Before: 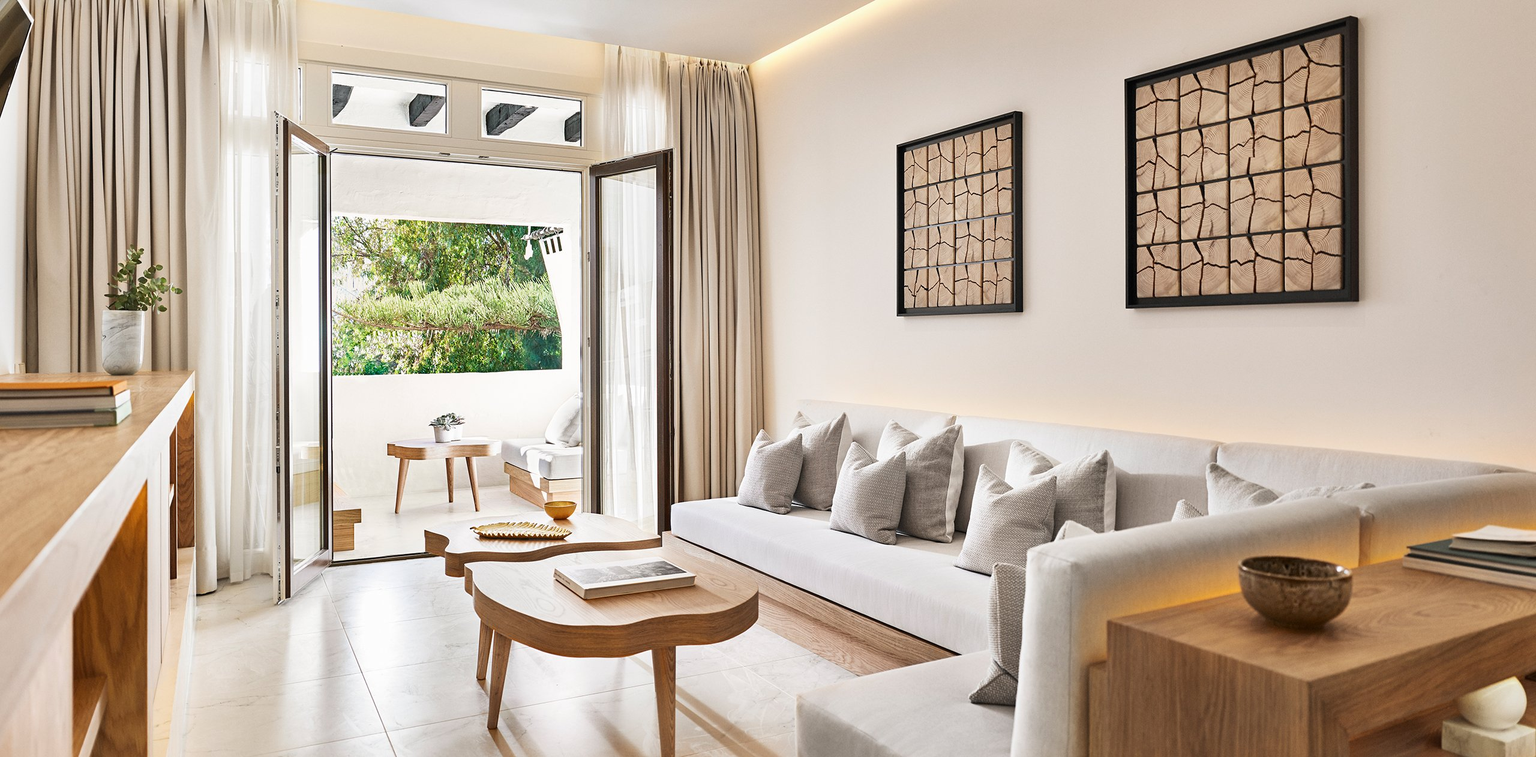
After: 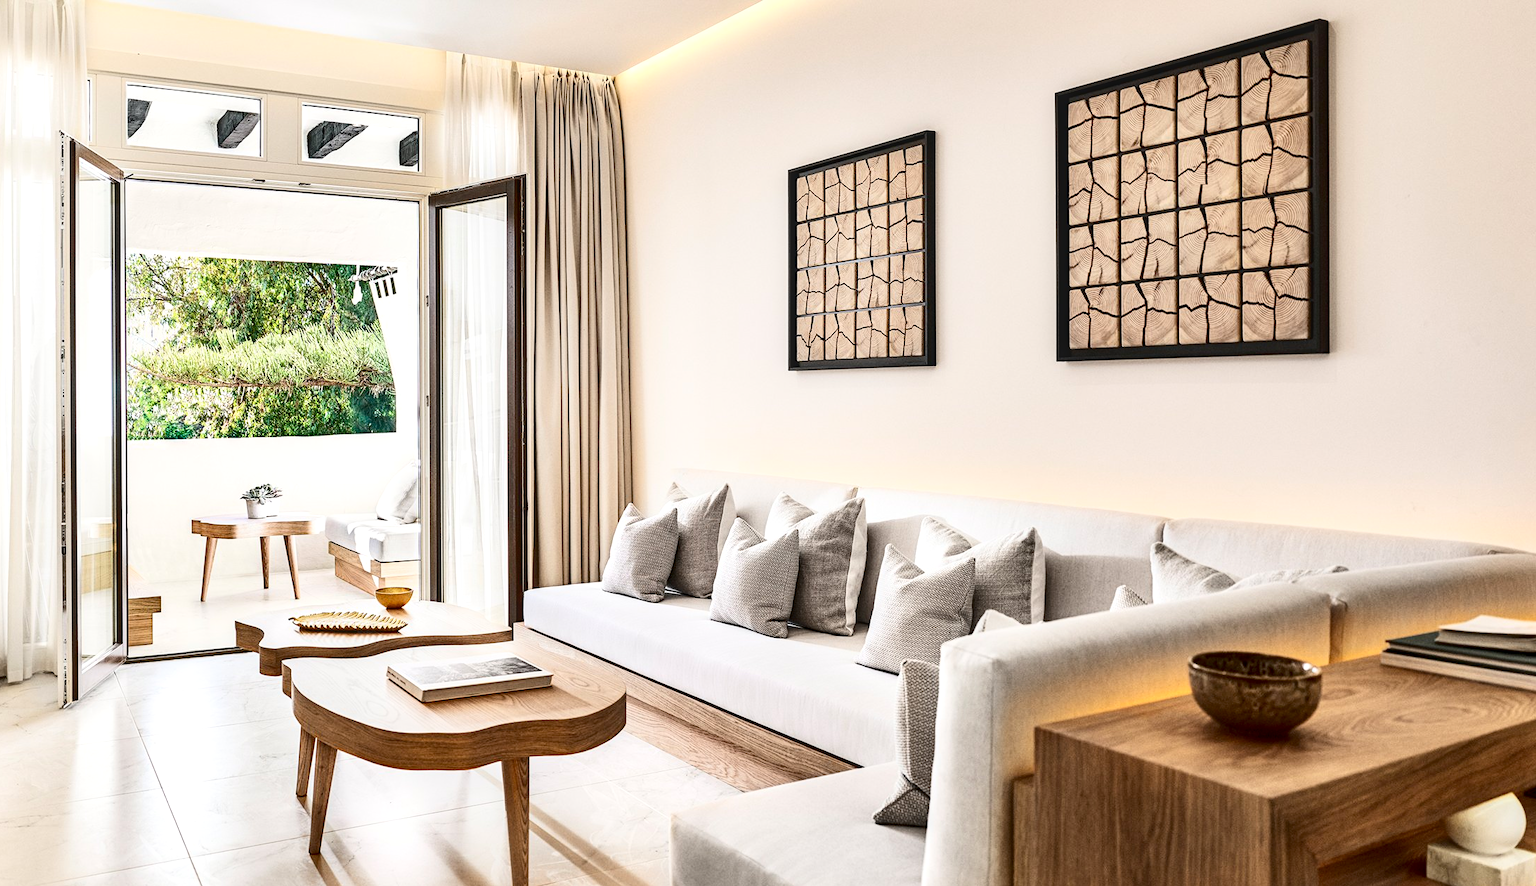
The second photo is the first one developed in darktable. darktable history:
exposure: black level correction 0.007, exposure 0.159 EV, compensate highlight preservation false
contrast brightness saturation: contrast 0.28
crop and rotate: left 14.584%
local contrast: on, module defaults
